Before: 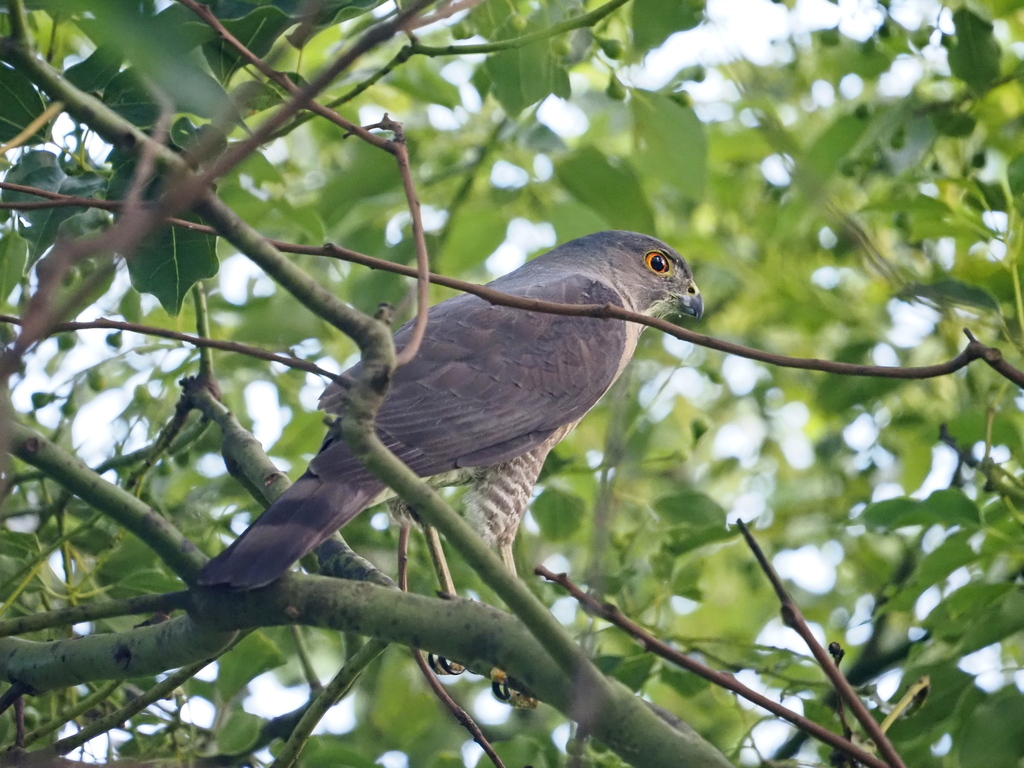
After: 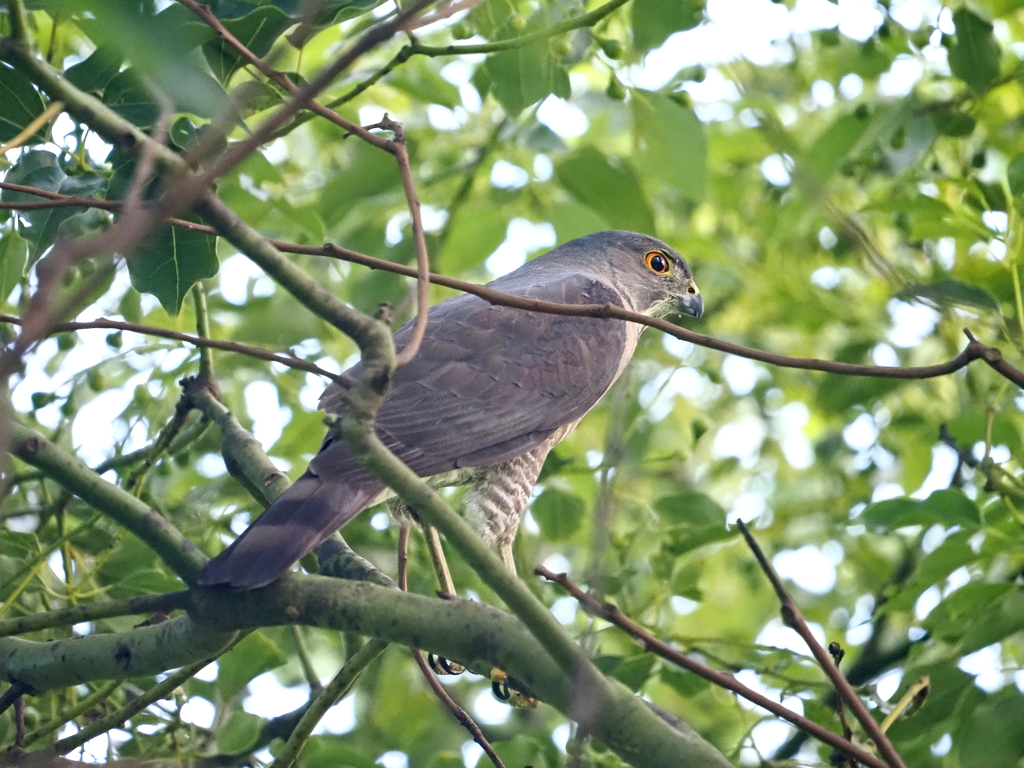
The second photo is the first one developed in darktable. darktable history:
exposure: black level correction 0.001, exposure 0.298 EV, compensate highlight preservation false
tone equalizer: on, module defaults
